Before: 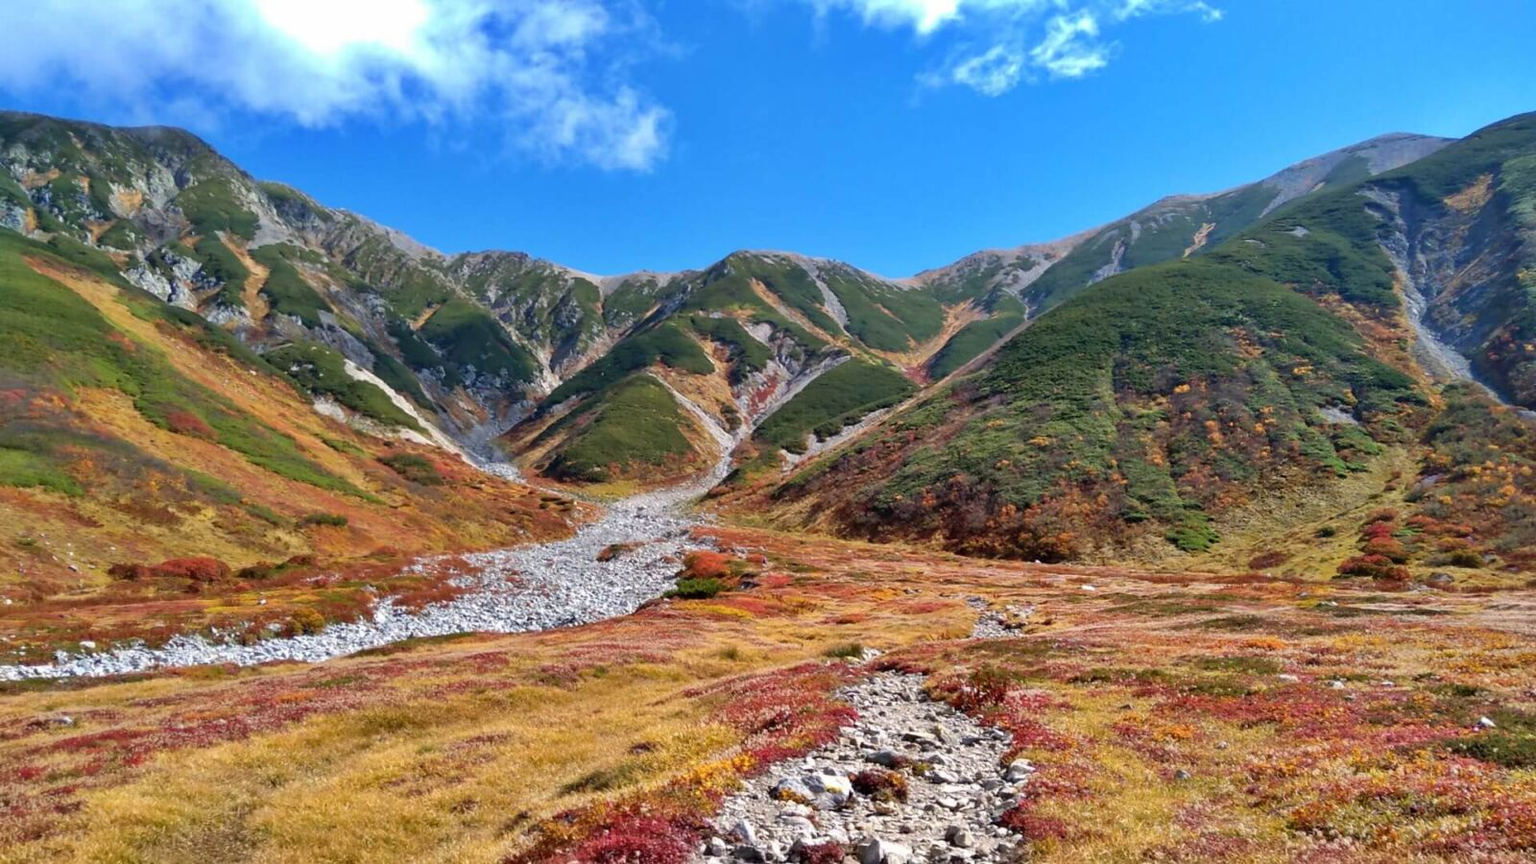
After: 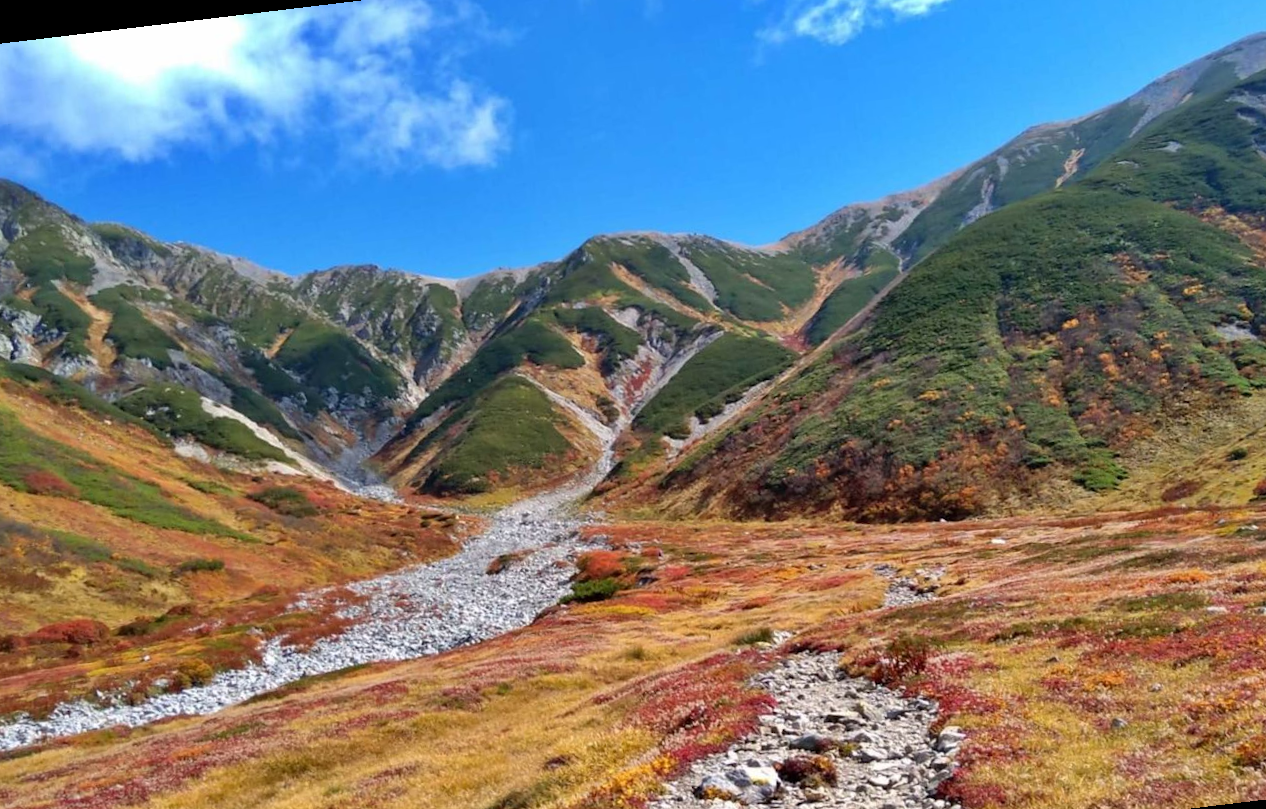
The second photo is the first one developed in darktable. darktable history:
rotate and perspective: rotation -6.83°, automatic cropping off
crop and rotate: left 11.831%, top 11.346%, right 13.429%, bottom 13.899%
